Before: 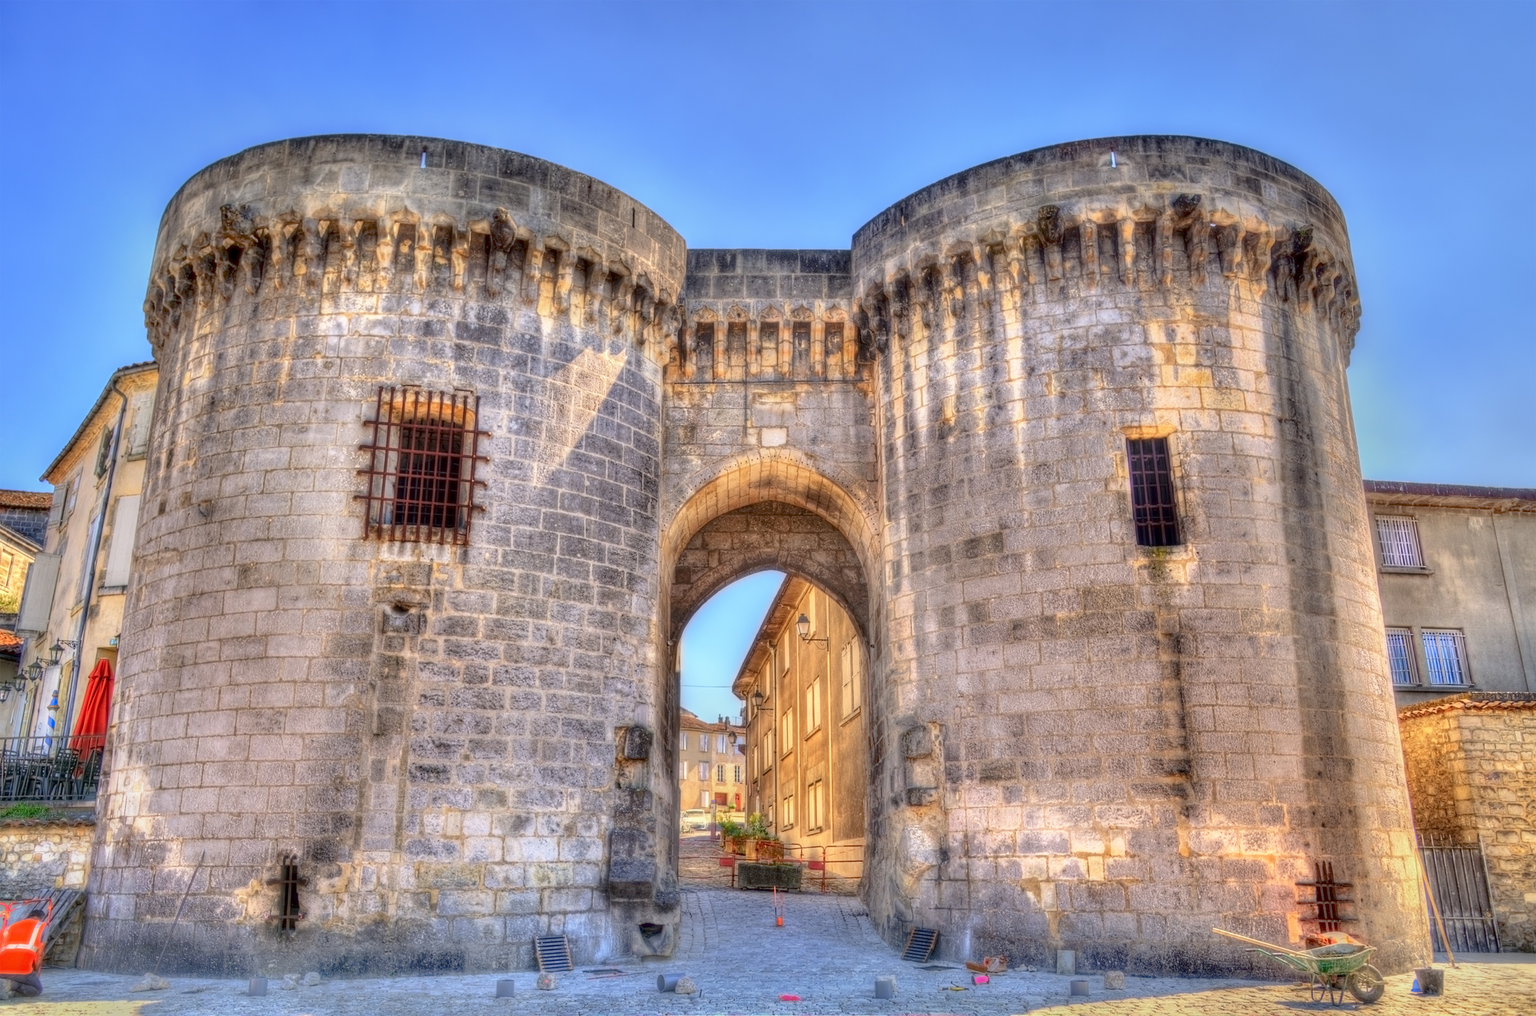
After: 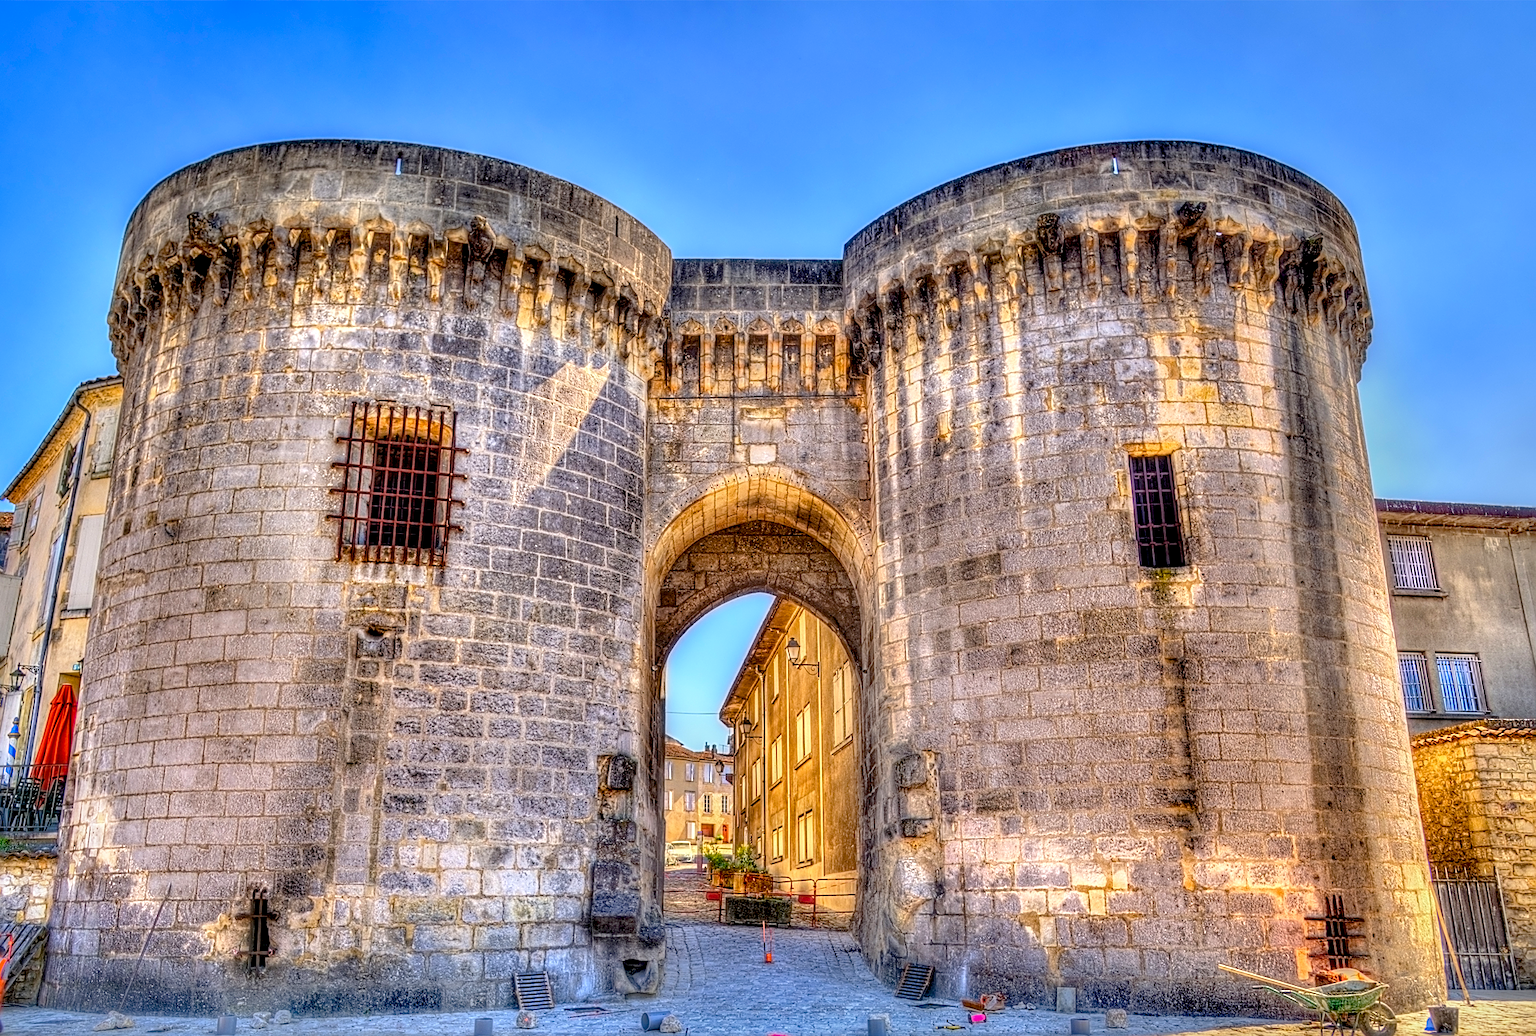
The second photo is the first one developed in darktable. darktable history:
crop and rotate: left 2.624%, right 1.083%, bottom 1.811%
color correction: highlights a* -0.161, highlights b* -0.132
exposure: black level correction 0.011, compensate highlight preservation false
local contrast: on, module defaults
sharpen: amount 0.893
color balance rgb: linear chroma grading › shadows 18.886%, linear chroma grading › highlights 4.106%, linear chroma grading › mid-tones 9.996%, perceptual saturation grading › global saturation 12.821%, global vibrance 9.411%
